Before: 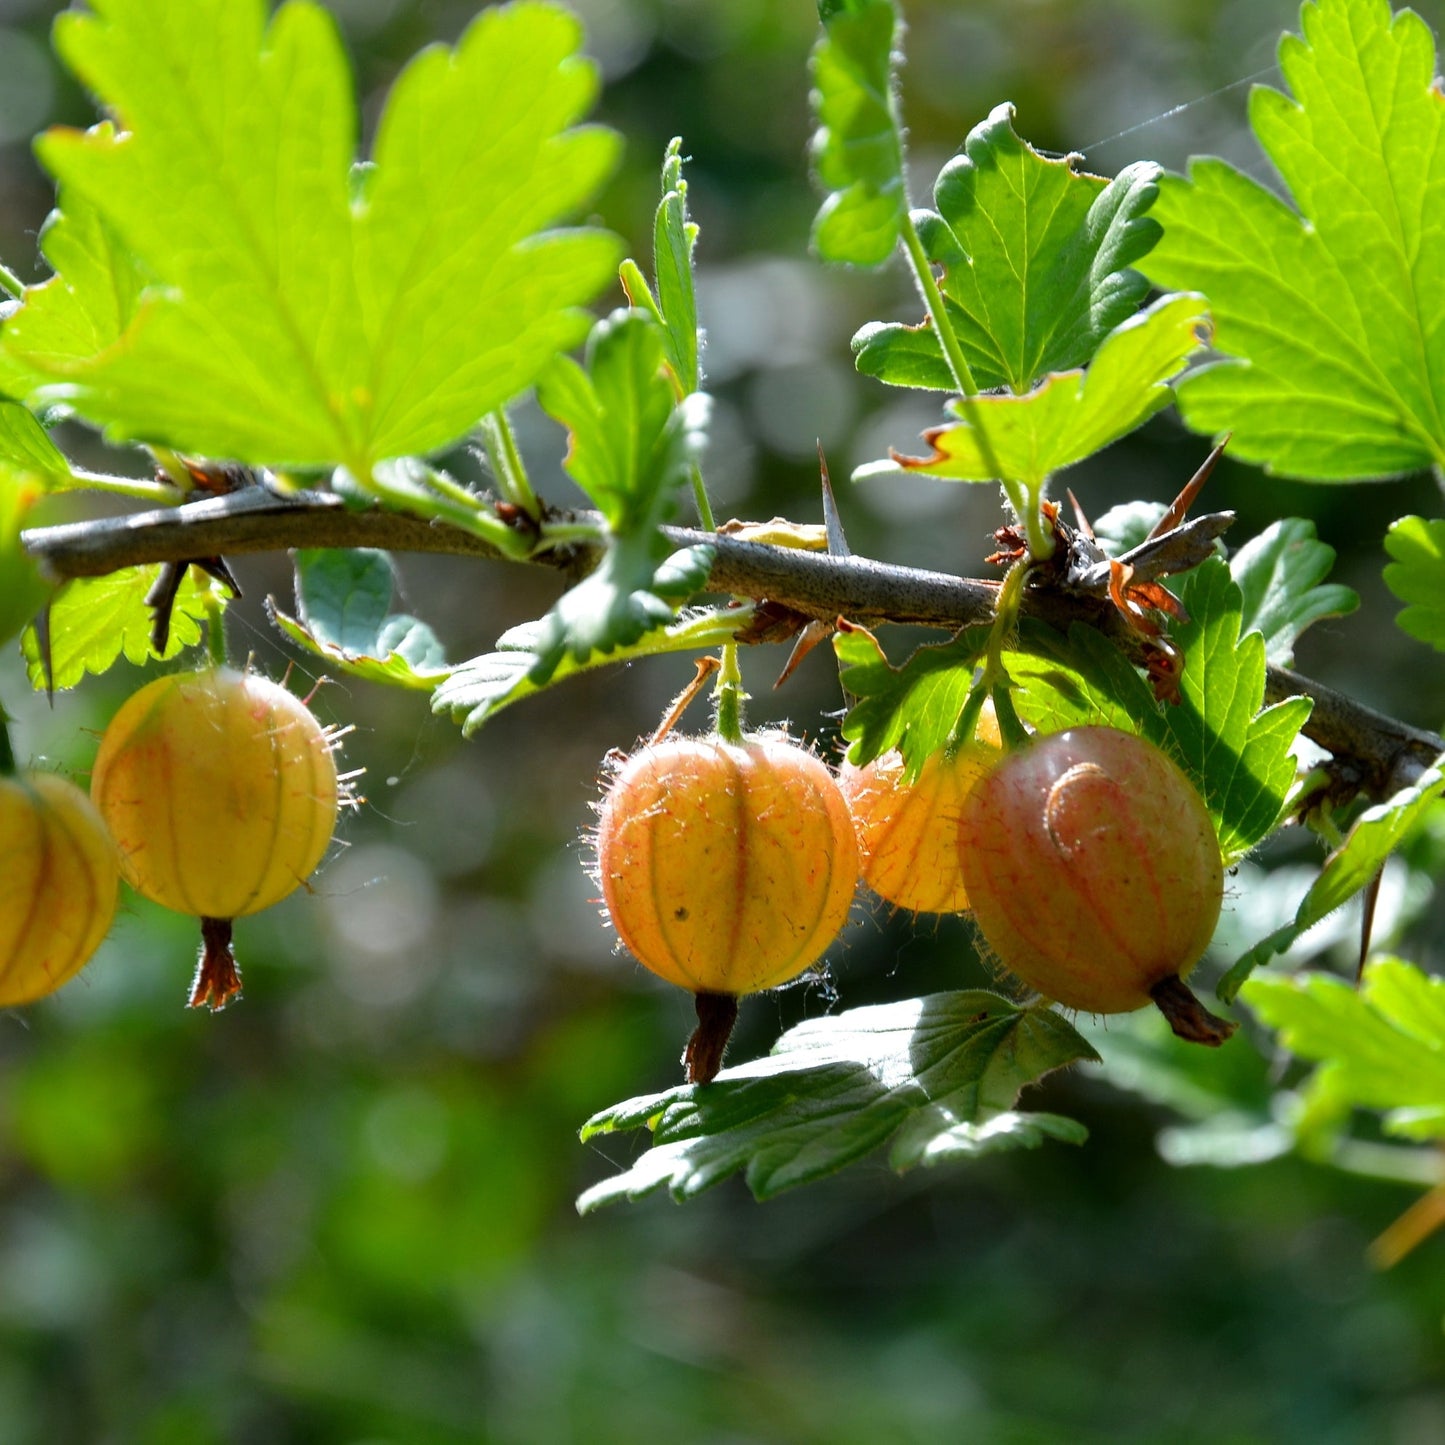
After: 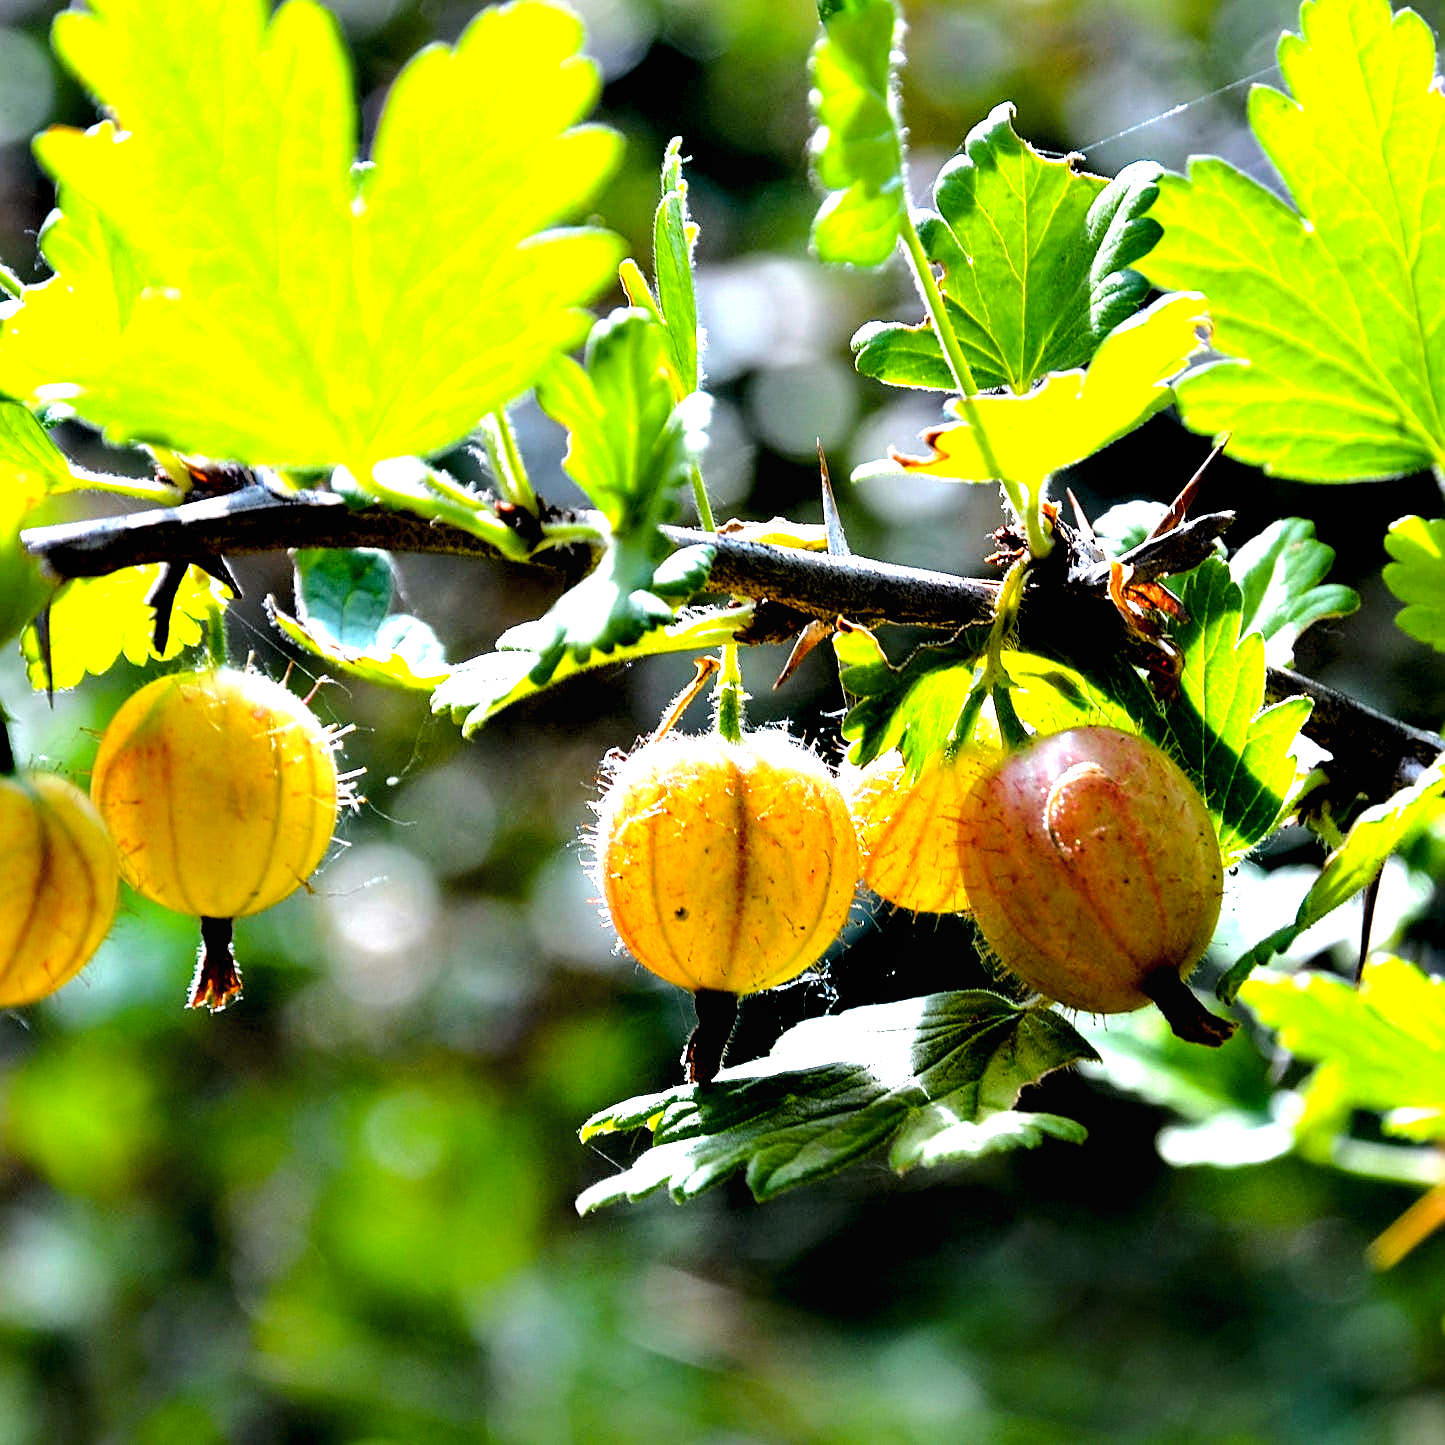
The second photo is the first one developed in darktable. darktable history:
local contrast: mode bilateral grid, contrast 100, coarseness 100, detail 89%, midtone range 0.2
tone equalizer: -8 EV -1.11 EV, -7 EV -0.992 EV, -6 EV -0.833 EV, -5 EV -0.548 EV, -3 EV 0.566 EV, -2 EV 0.839 EV, -1 EV 0.991 EV, +0 EV 1.07 EV
sharpen: on, module defaults
color balance rgb: highlights gain › chroma 0.202%, highlights gain › hue 332.17°, perceptual saturation grading › global saturation 31.237%, perceptual brilliance grading › mid-tones 9.163%, perceptual brilliance grading › shadows 14.507%
contrast brightness saturation: saturation -0.152
contrast equalizer: y [[0.627 ×6], [0.563 ×6], [0 ×6], [0 ×6], [0 ×6]]
